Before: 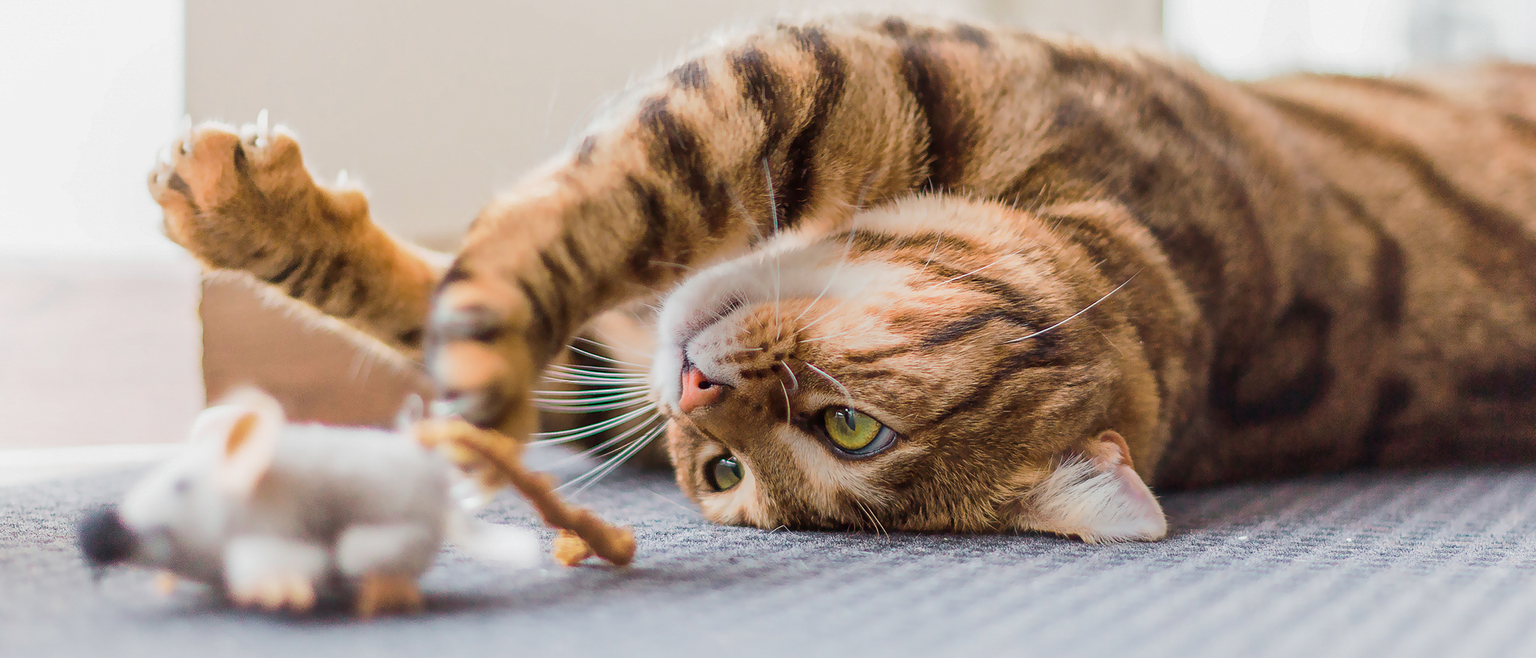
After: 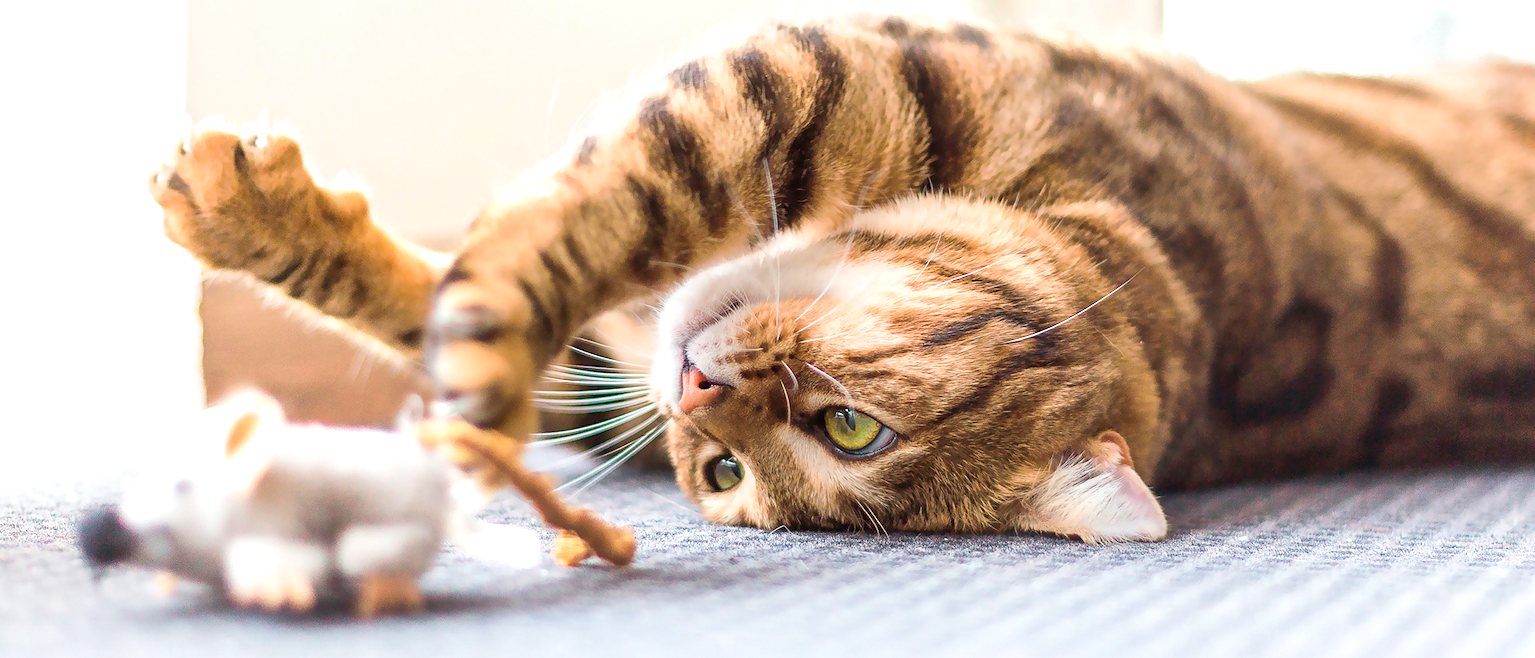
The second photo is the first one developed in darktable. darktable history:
tone equalizer: on, module defaults
exposure: exposure 0.661 EV, compensate highlight preservation false
